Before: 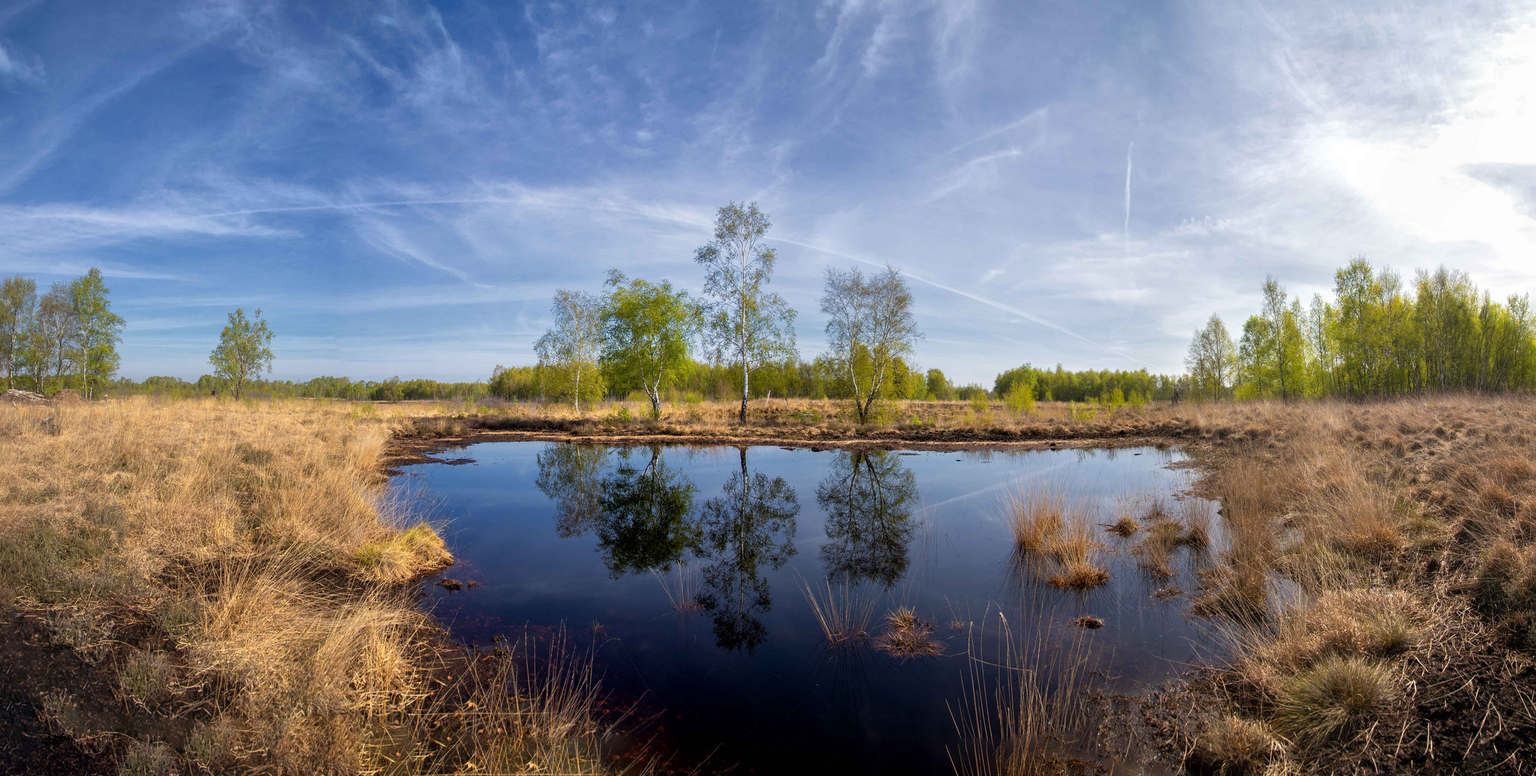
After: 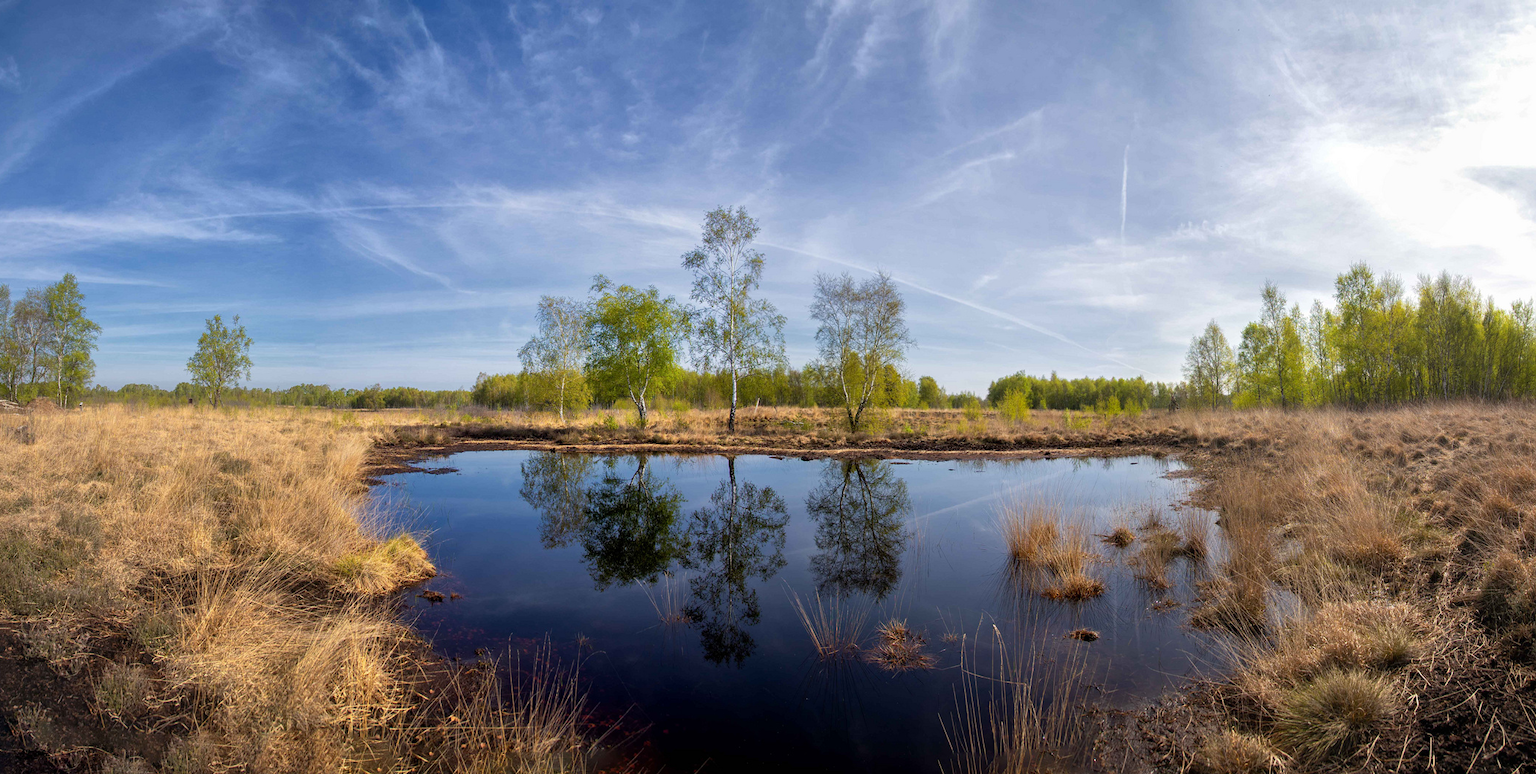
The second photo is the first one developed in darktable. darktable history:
crop: left 1.731%, right 0.273%, bottom 2.084%
